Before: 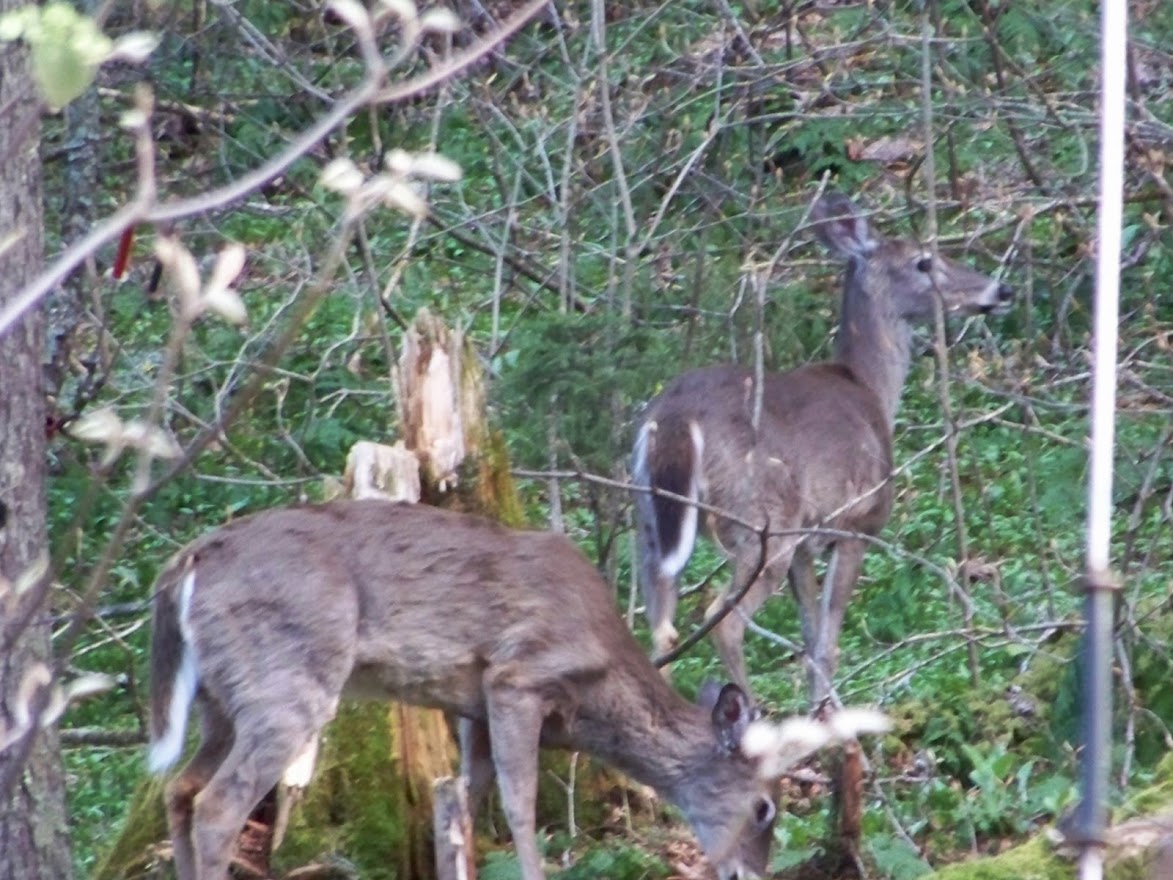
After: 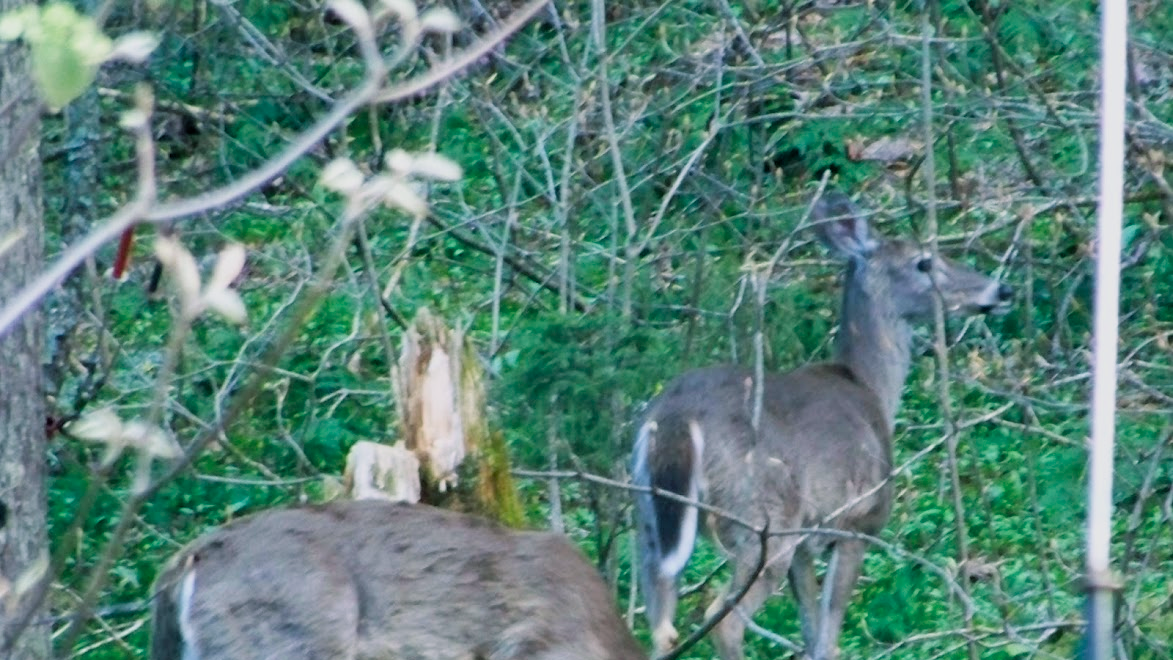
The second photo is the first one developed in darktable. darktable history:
crop: bottom 24.987%
color balance rgb: shadows lift › hue 86.46°, power › chroma 2.169%, power › hue 167.73°, perceptual saturation grading › global saturation 25.77%, global vibrance 0.645%
filmic rgb: middle gray luminance 9.32%, black relative exposure -10.62 EV, white relative exposure 3.45 EV, target black luminance 0%, hardness 5.98, latitude 59.6%, contrast 1.089, highlights saturation mix 5.37%, shadows ↔ highlights balance 29.22%, iterations of high-quality reconstruction 0
